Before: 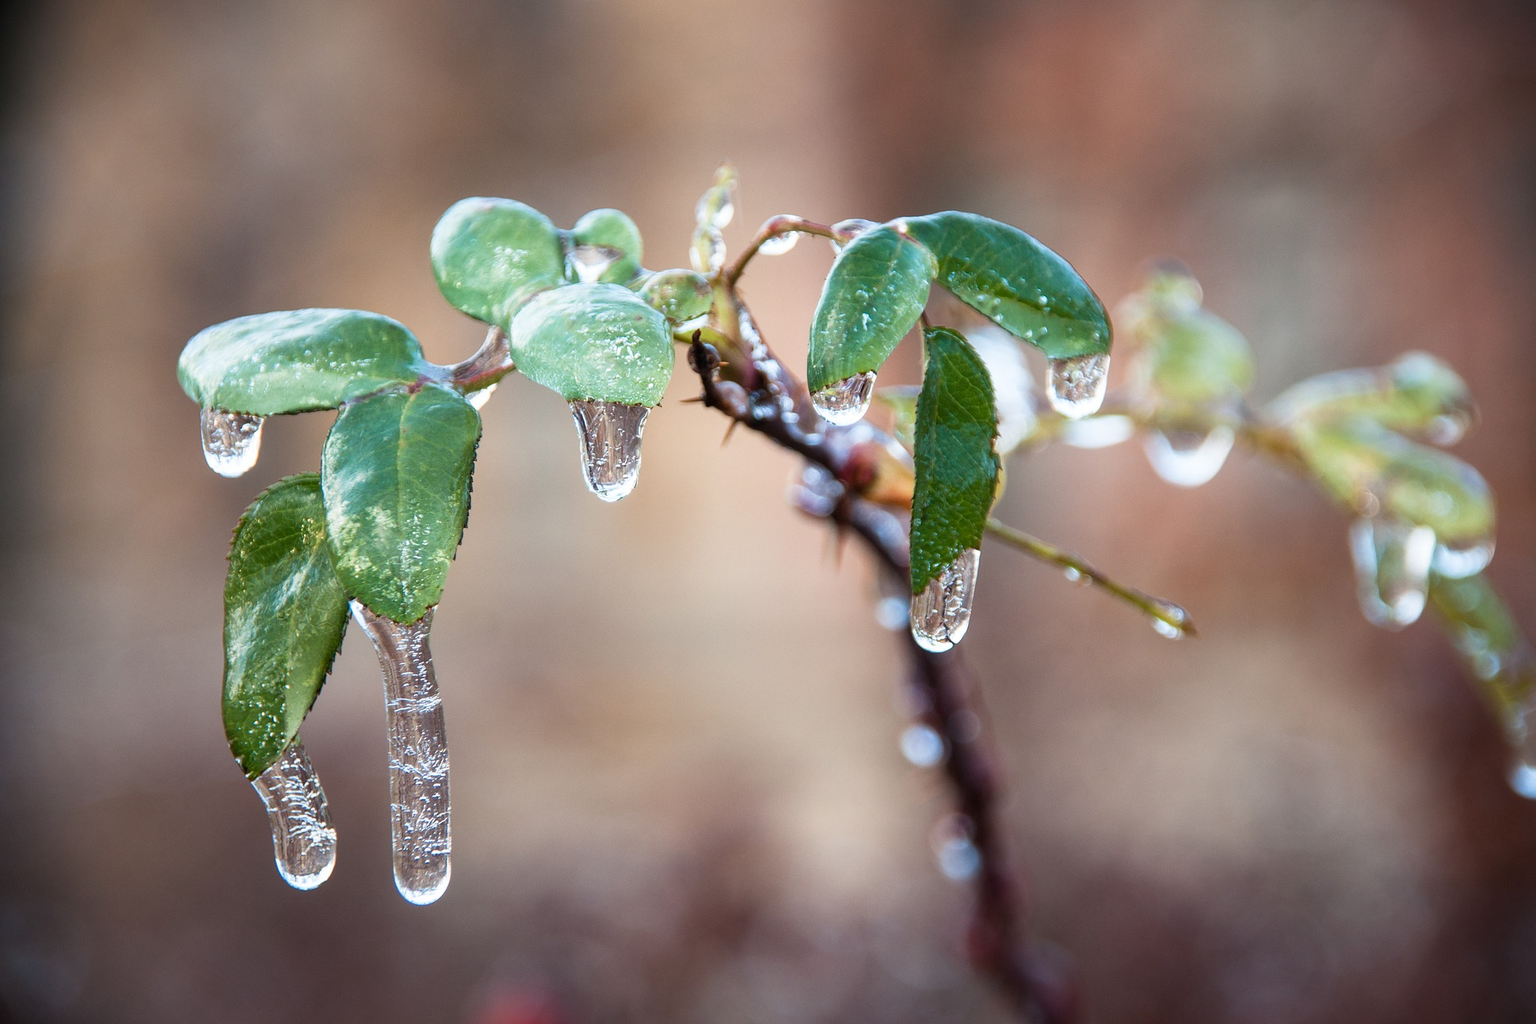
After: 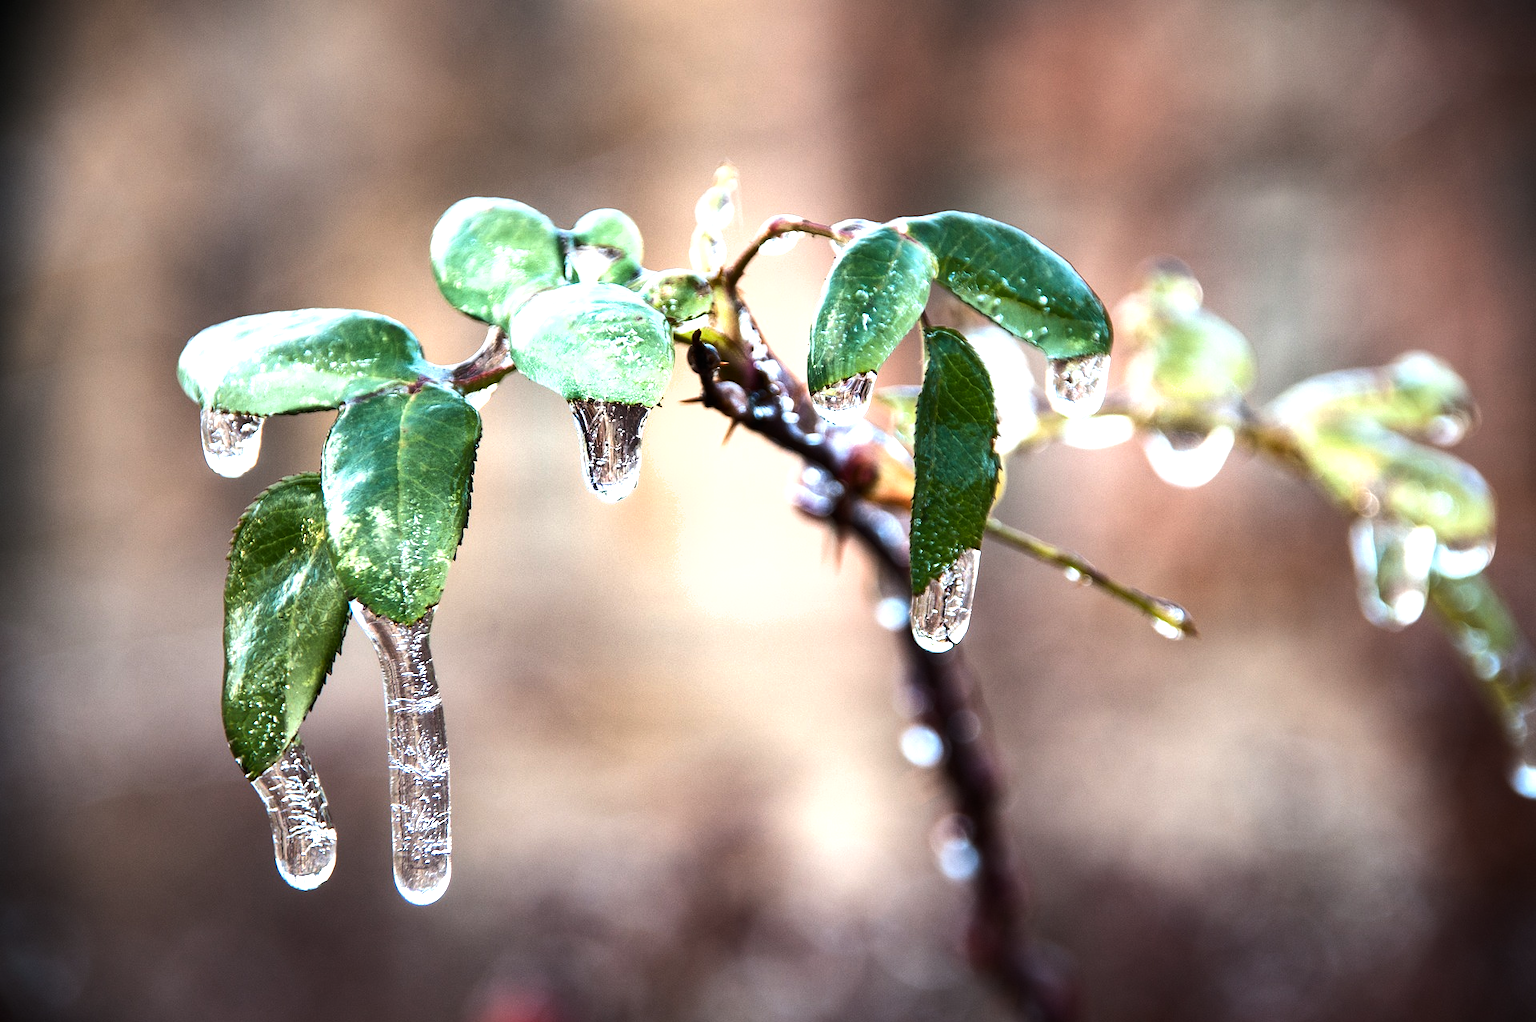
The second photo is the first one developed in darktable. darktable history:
crop: top 0.05%, bottom 0.098%
tone equalizer: -8 EV -1.08 EV, -7 EV -1.01 EV, -6 EV -0.867 EV, -5 EV -0.578 EV, -3 EV 0.578 EV, -2 EV 0.867 EV, -1 EV 1.01 EV, +0 EV 1.08 EV, edges refinement/feathering 500, mask exposure compensation -1.57 EV, preserve details no
shadows and highlights: shadows 12, white point adjustment 1.2, soften with gaussian
